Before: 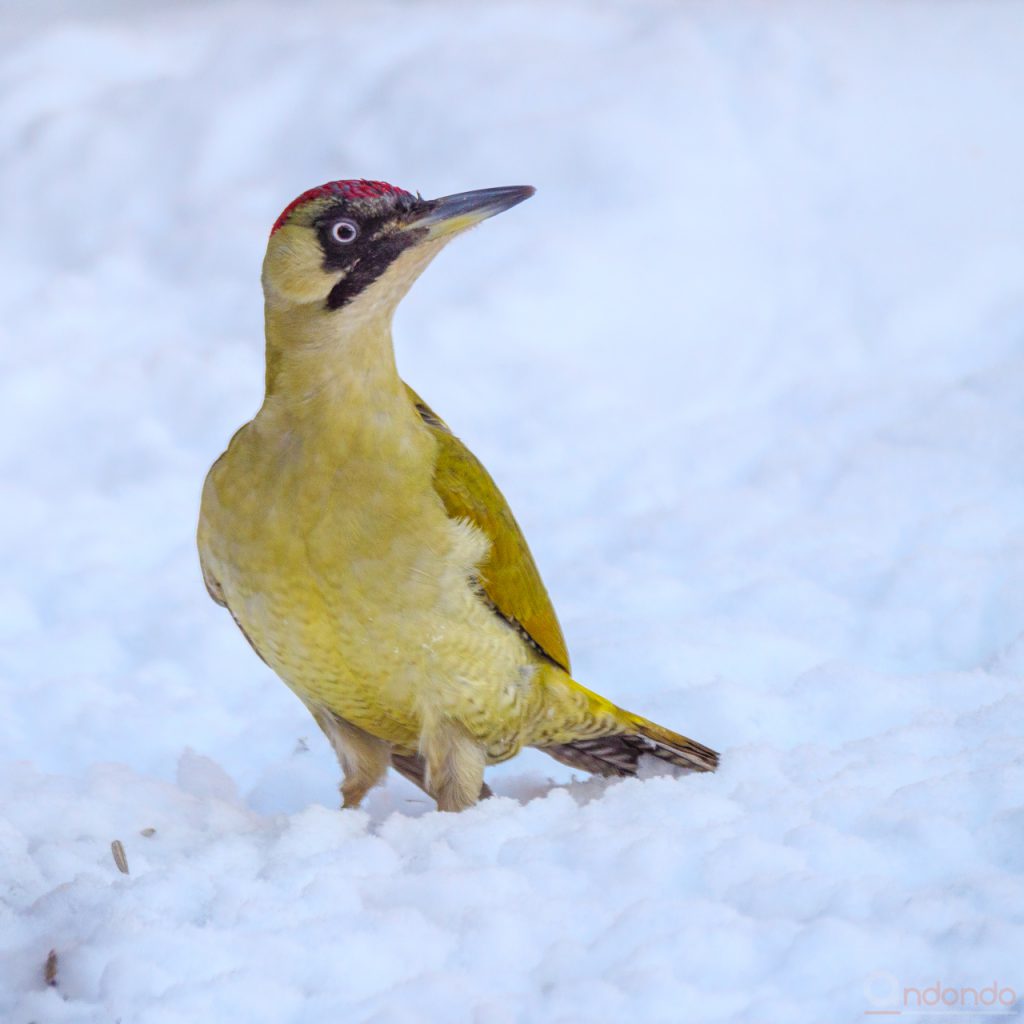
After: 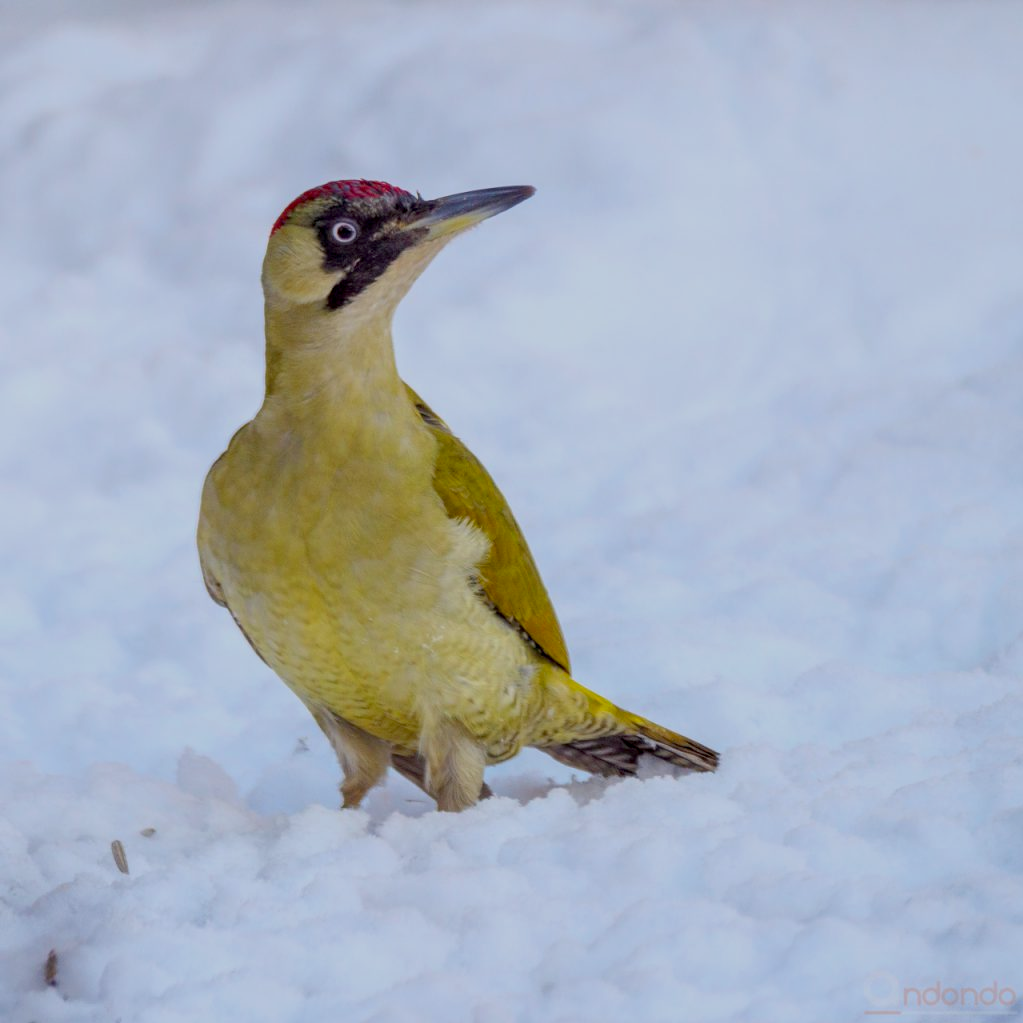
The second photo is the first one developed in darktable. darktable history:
exposure: black level correction 0.011, exposure -0.476 EV, compensate highlight preservation false
crop and rotate: left 0.082%, bottom 0.008%
